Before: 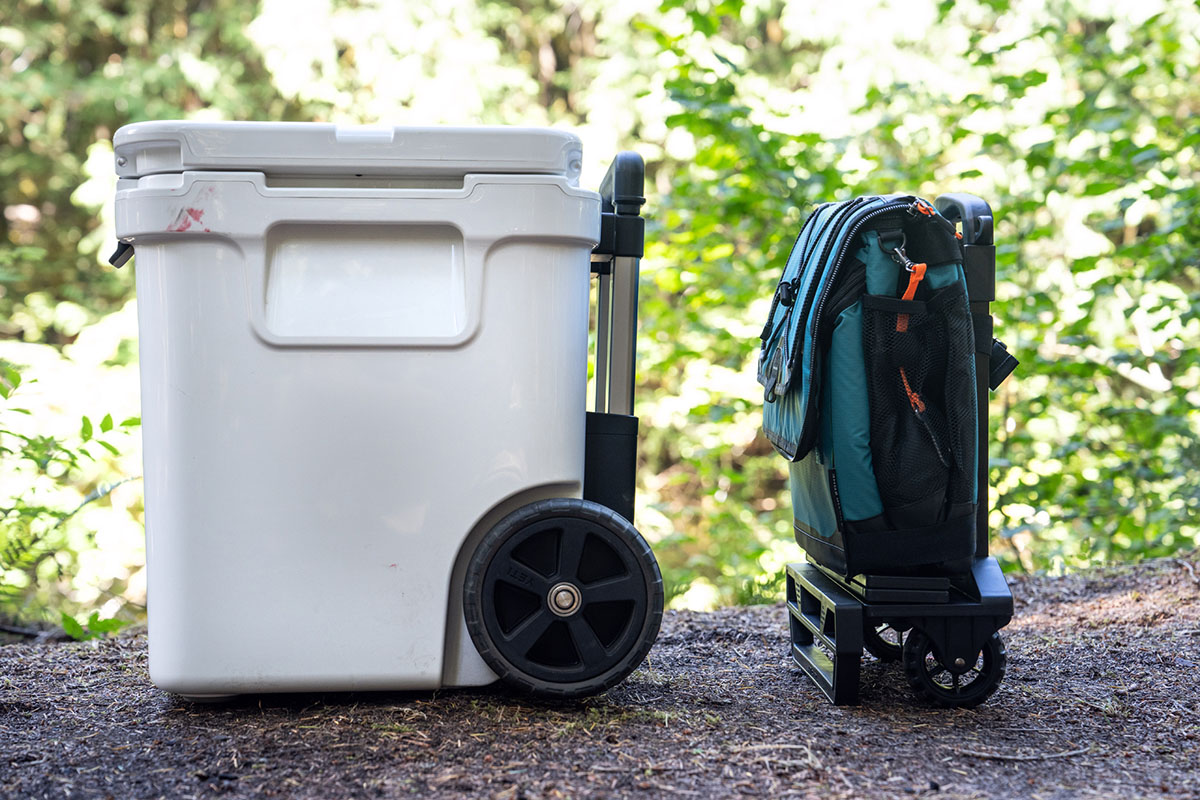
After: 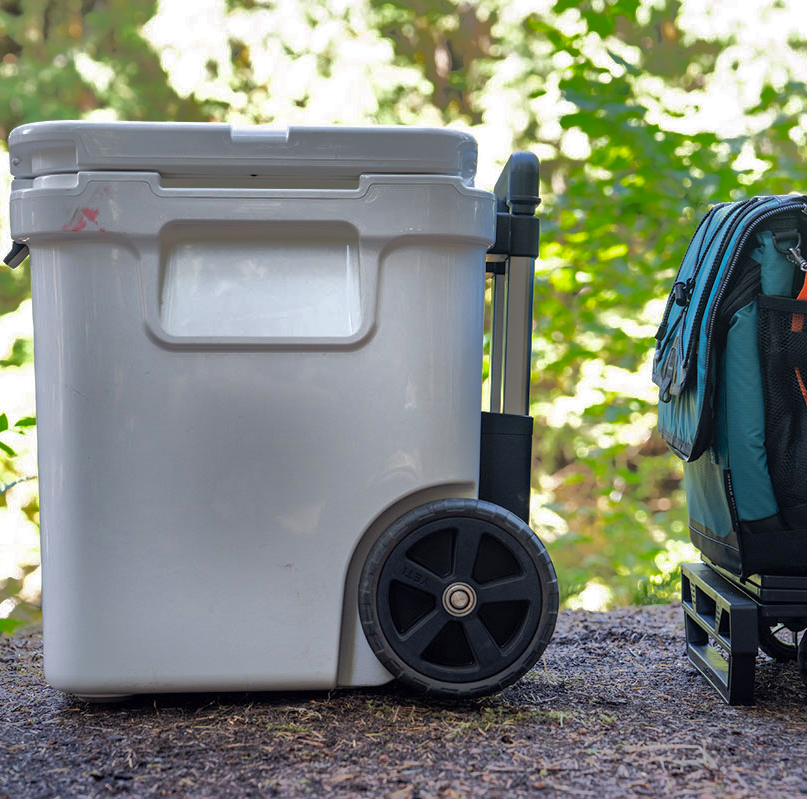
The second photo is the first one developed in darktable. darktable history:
shadows and highlights: shadows 37.96, highlights -75.41
crop and rotate: left 8.791%, right 23.899%
